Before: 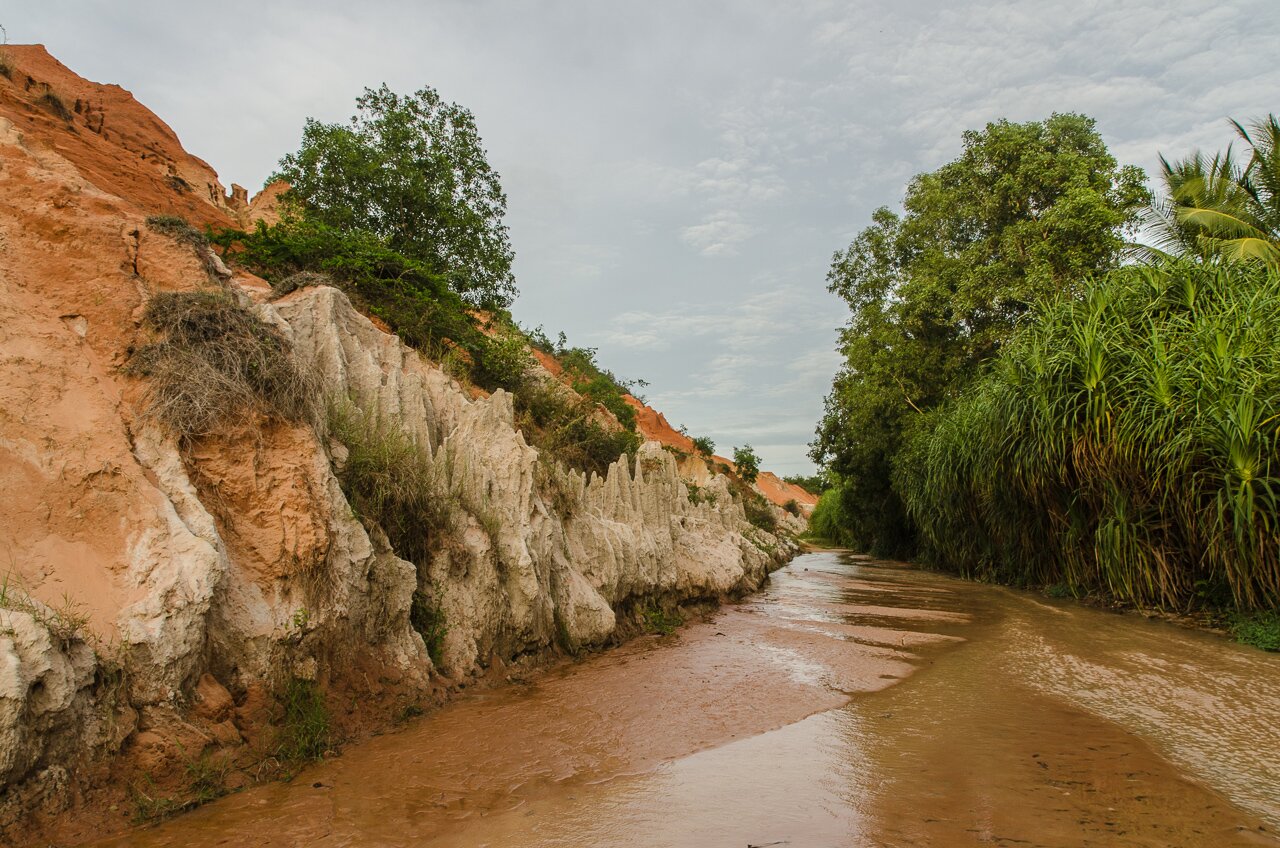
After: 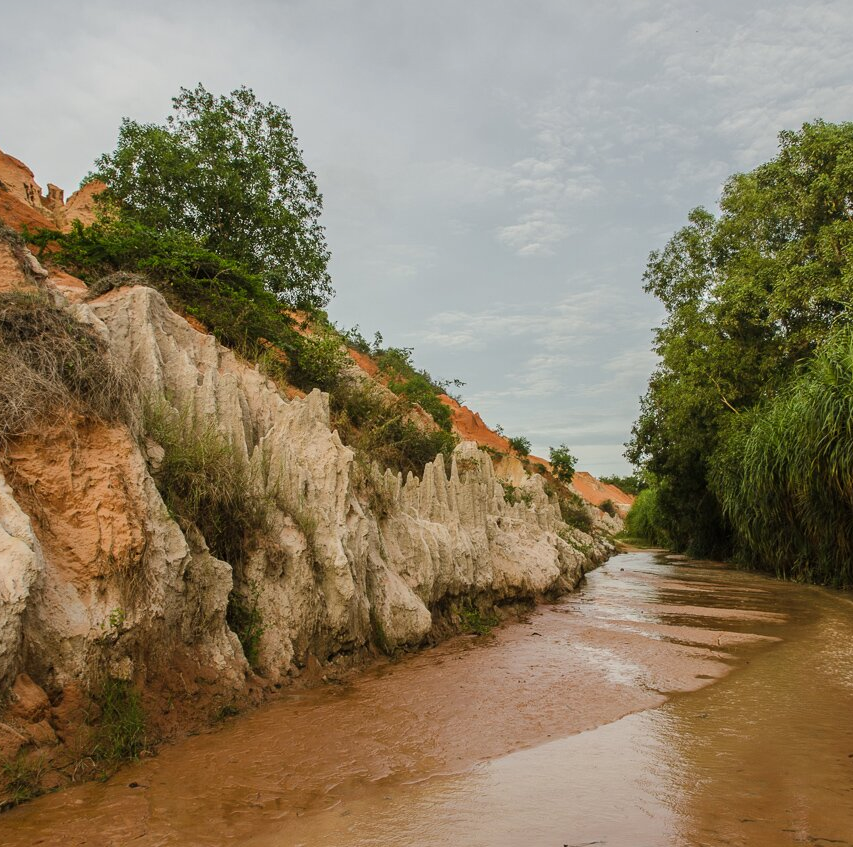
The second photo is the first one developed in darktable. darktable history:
shadows and highlights: shadows 10, white point adjustment 1, highlights -40
crop and rotate: left 14.385%, right 18.948%
